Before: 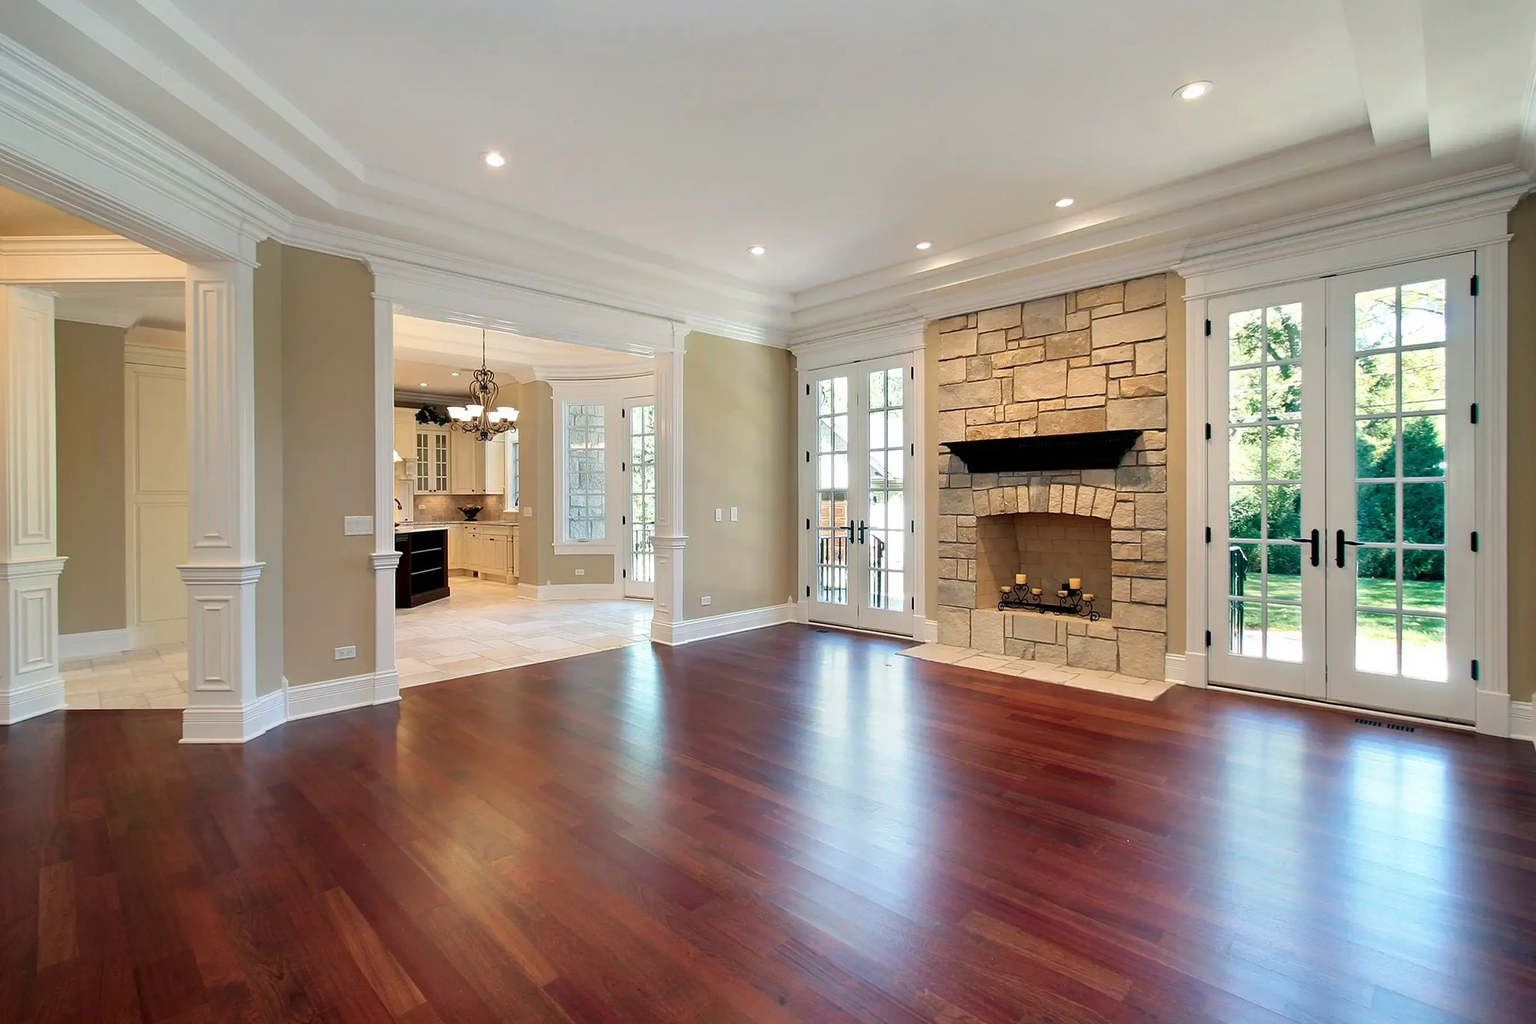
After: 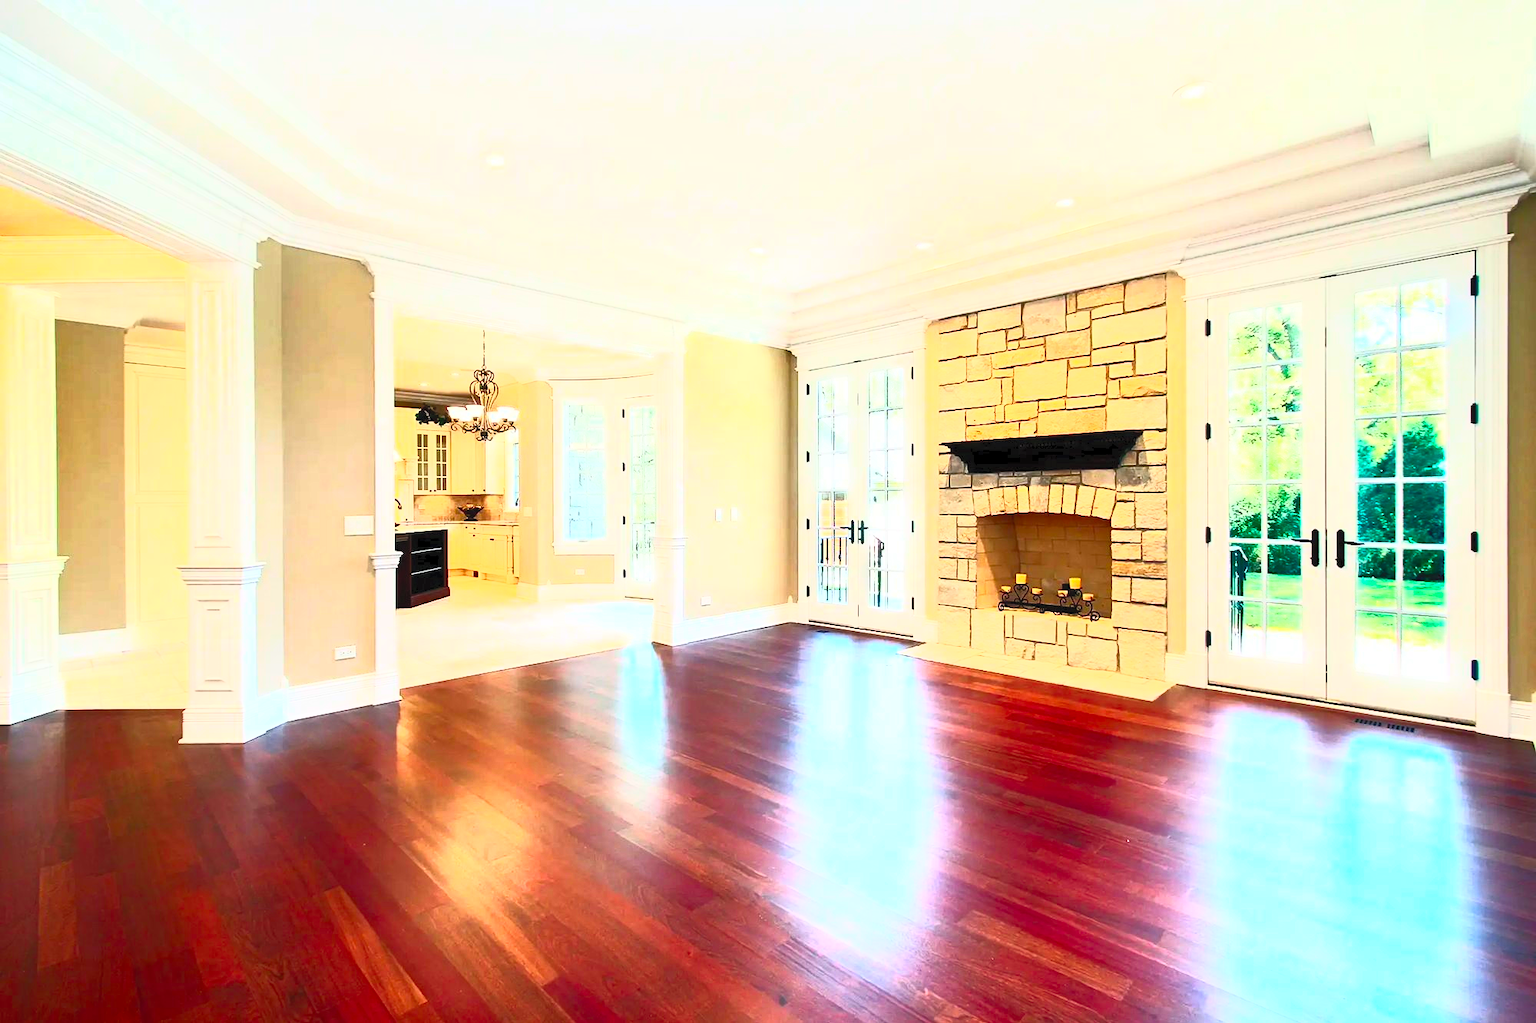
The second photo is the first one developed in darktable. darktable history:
contrast brightness saturation: contrast 0.986, brightness 0.992, saturation 0.996
